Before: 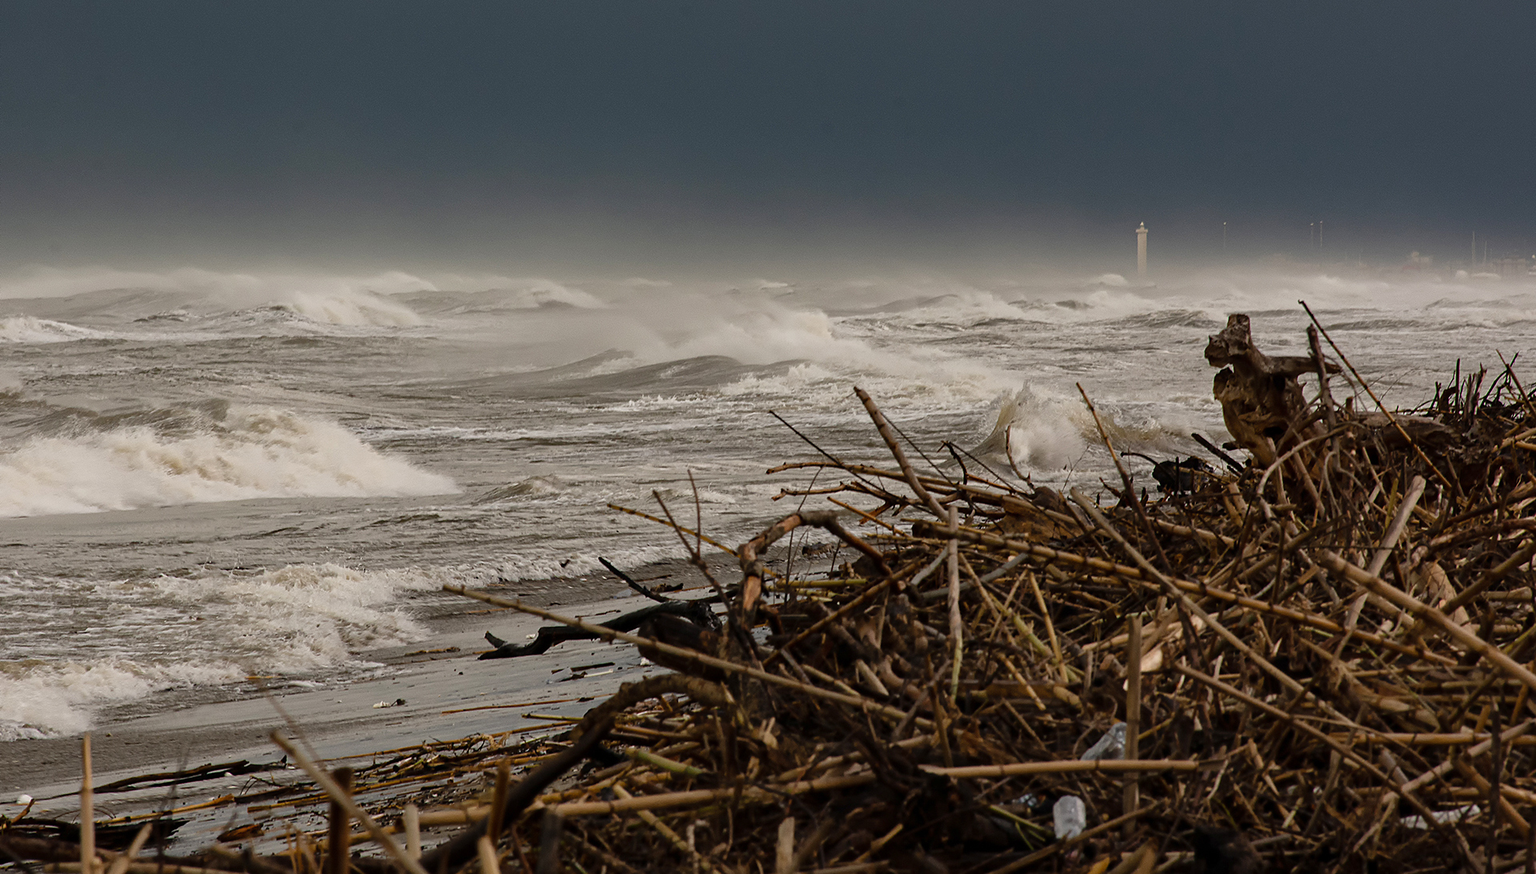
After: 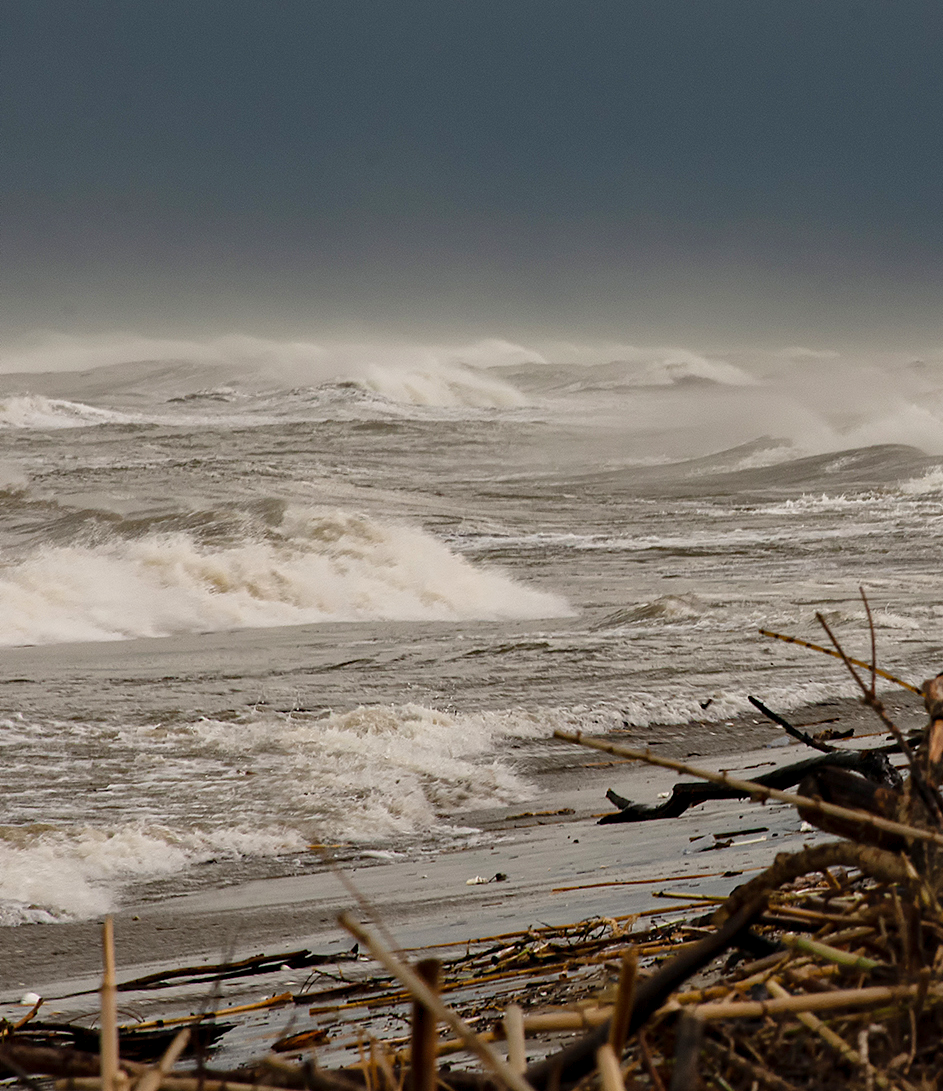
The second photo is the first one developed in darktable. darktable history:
contrast equalizer: octaves 7, y [[0.6 ×6], [0.55 ×6], [0 ×6], [0 ×6], [0 ×6]], mix 0.15
levels: levels [0, 0.478, 1]
crop and rotate: left 0%, top 0%, right 50.845%
exposure: compensate highlight preservation false
